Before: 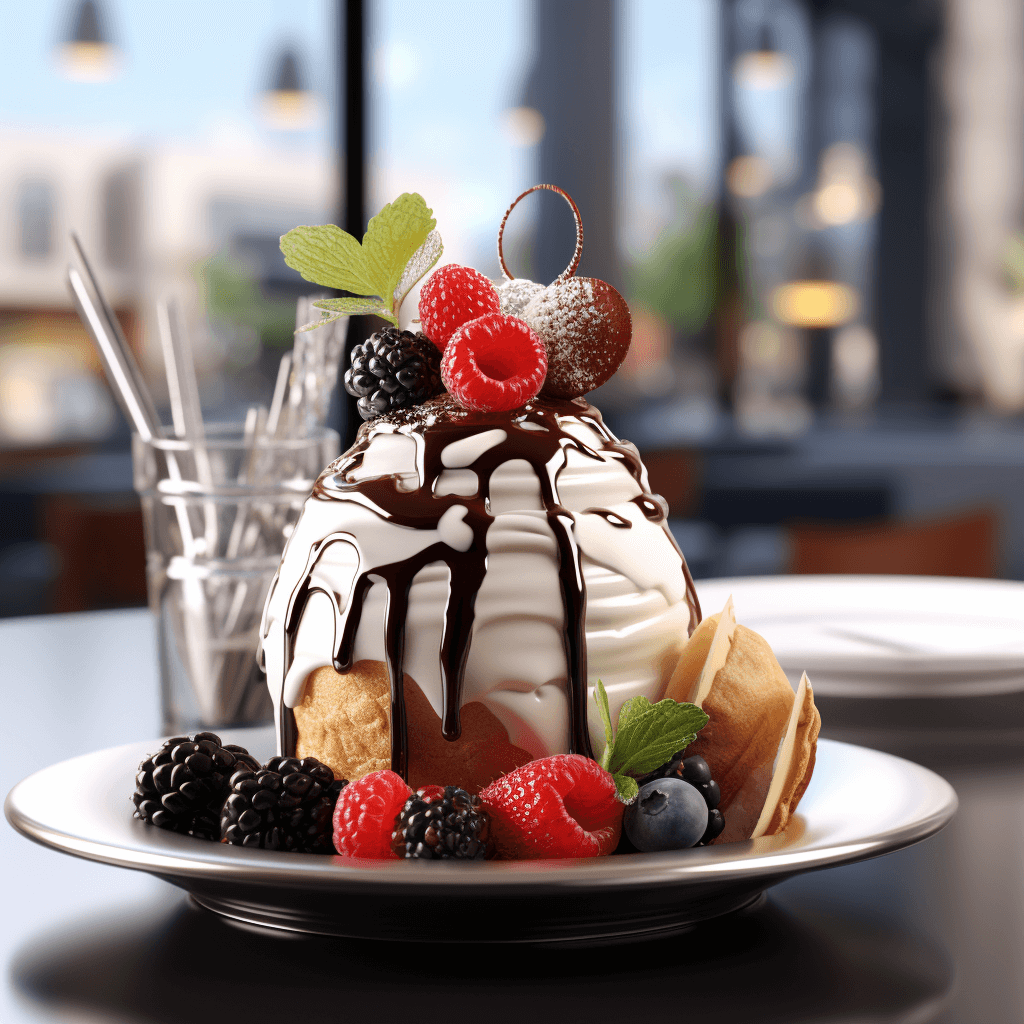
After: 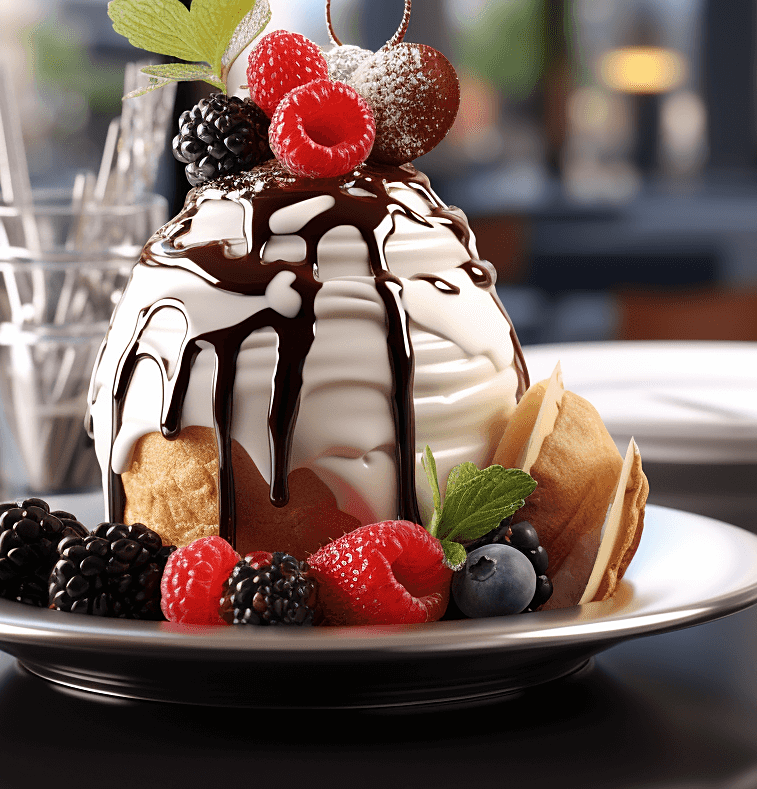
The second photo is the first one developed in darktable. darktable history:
sharpen: radius 1.458, amount 0.398, threshold 1.271
crop: left 16.871%, top 22.857%, right 9.116%
